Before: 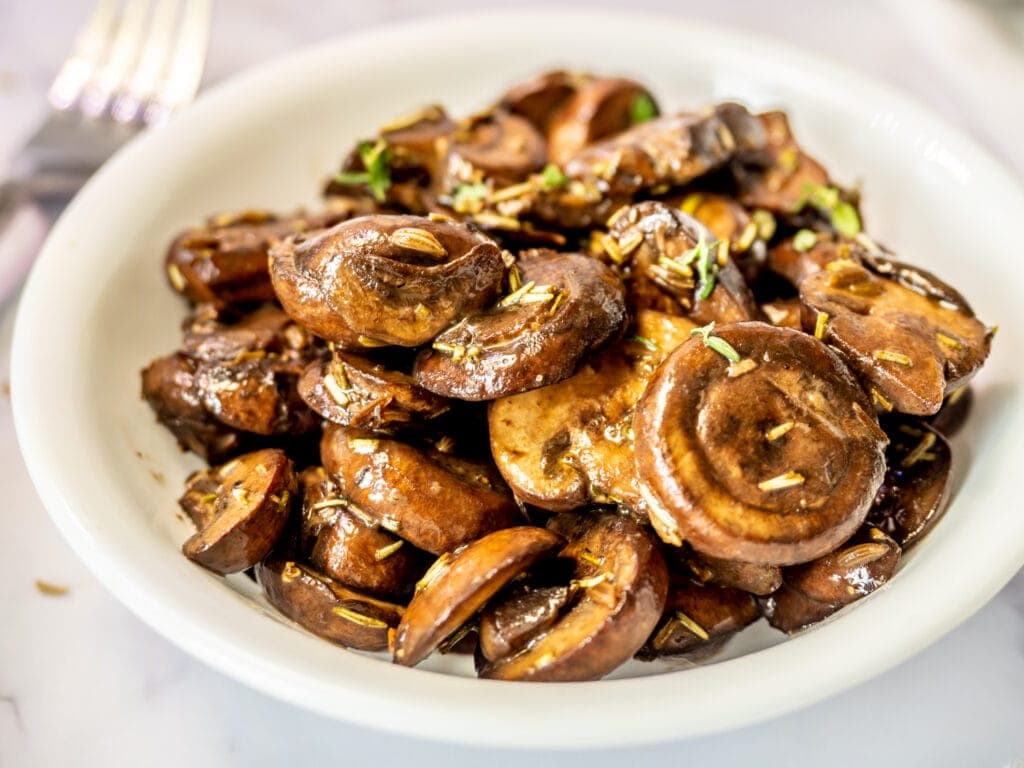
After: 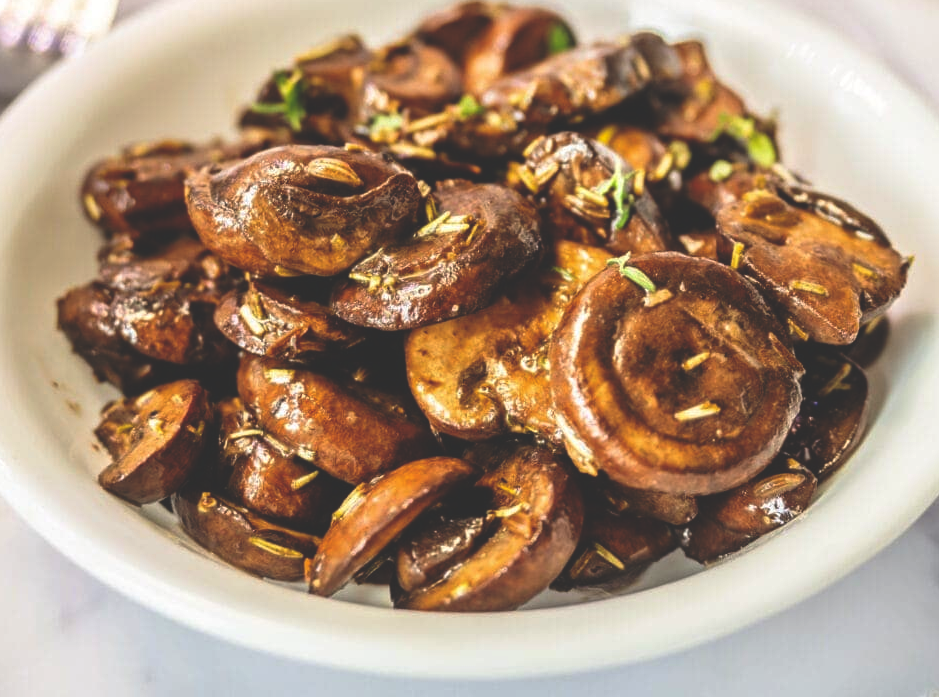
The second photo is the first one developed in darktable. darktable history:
rgb curve: curves: ch0 [(0, 0.186) (0.314, 0.284) (0.775, 0.708) (1, 1)], compensate middle gray true, preserve colors none
crop and rotate: left 8.262%, top 9.226%
